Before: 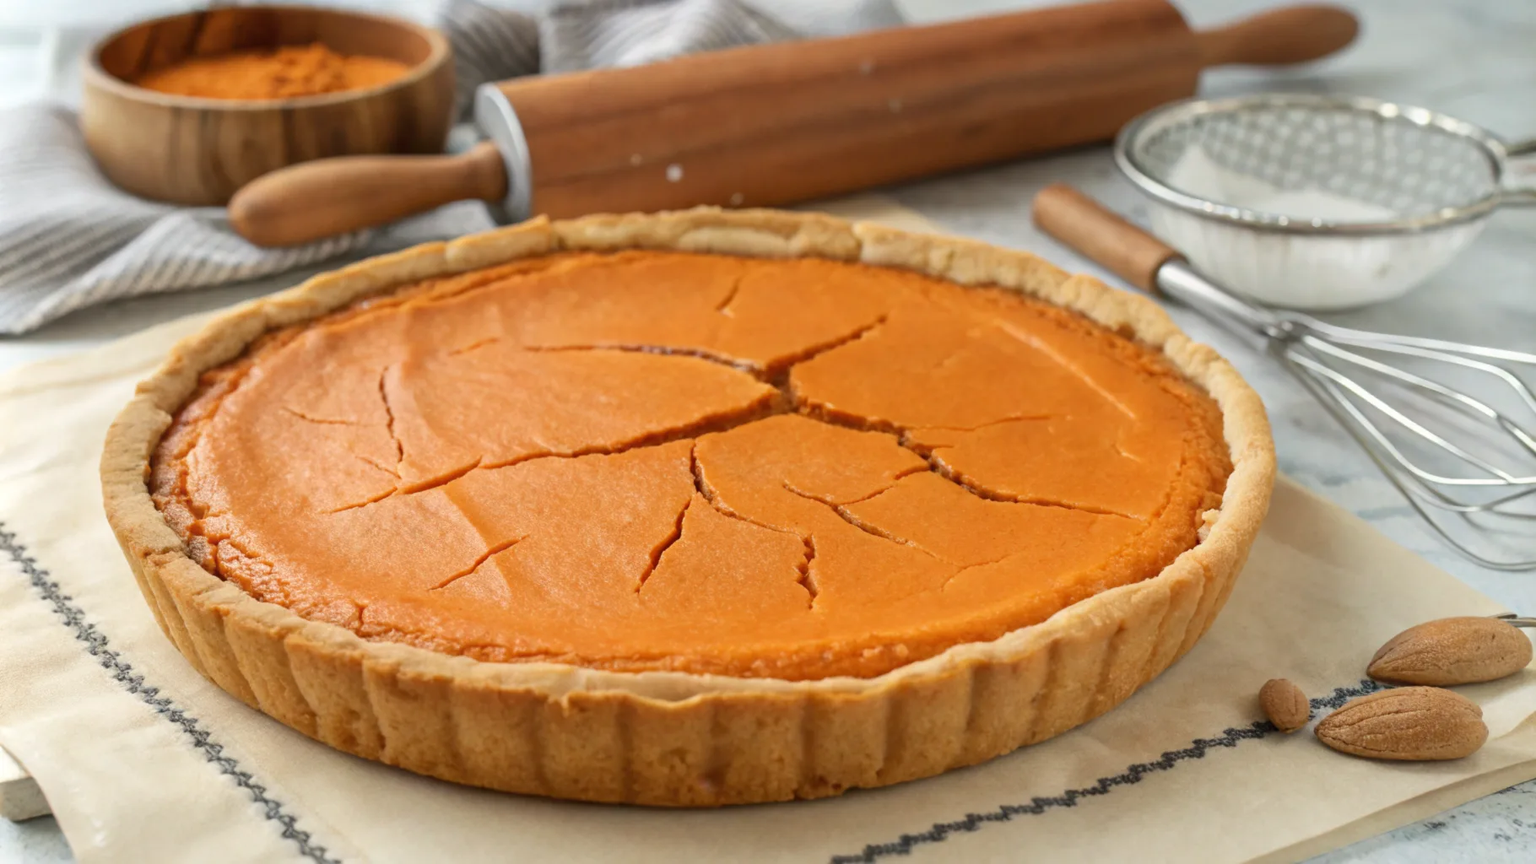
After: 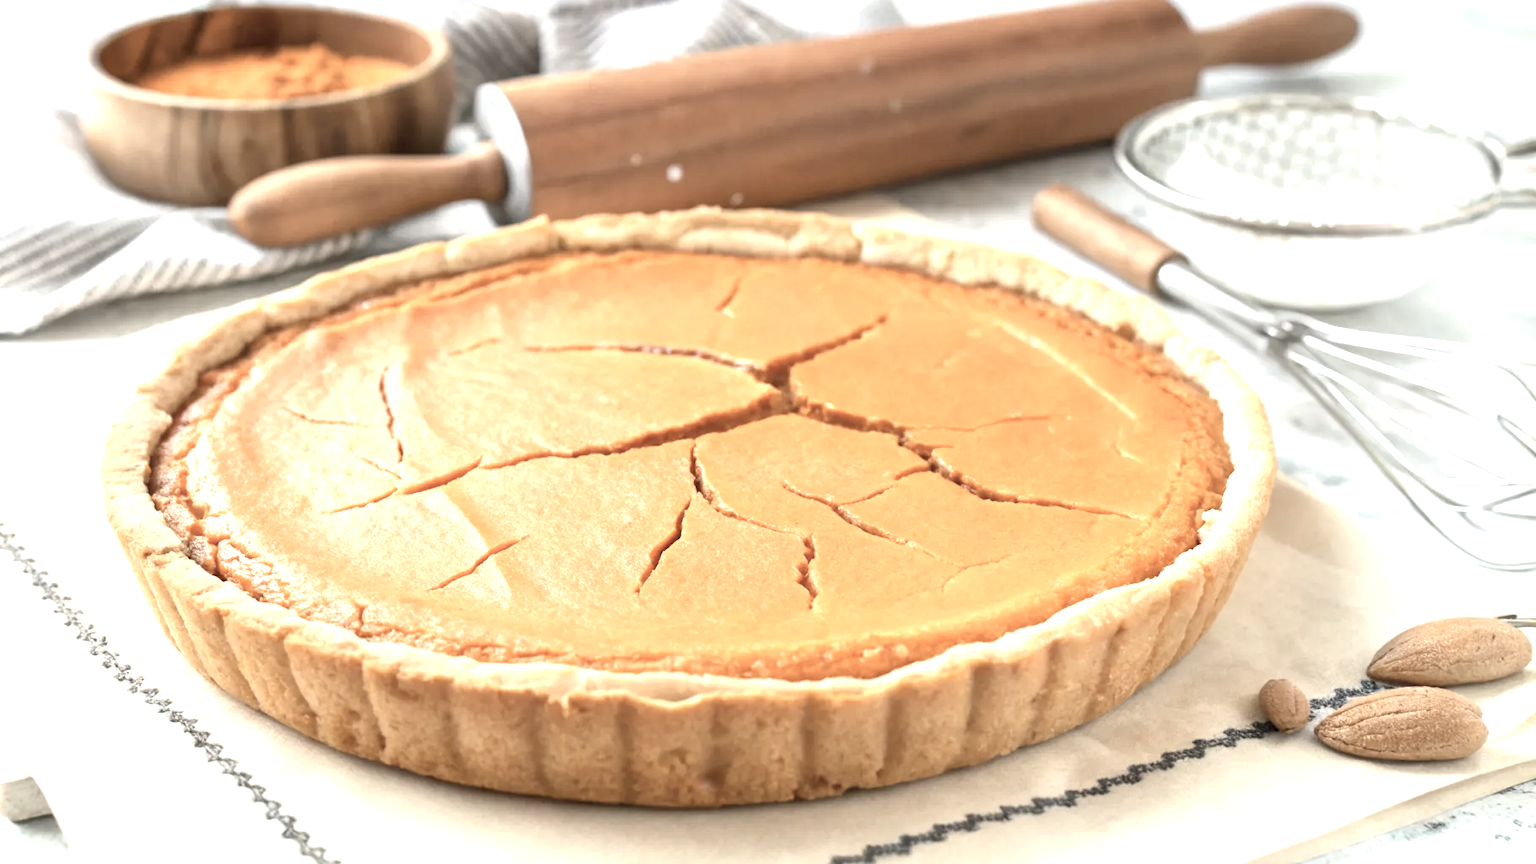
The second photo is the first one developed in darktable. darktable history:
exposure: black level correction 0.001, exposure 1.3 EV, compensate highlight preservation false
color correction: saturation 0.57
